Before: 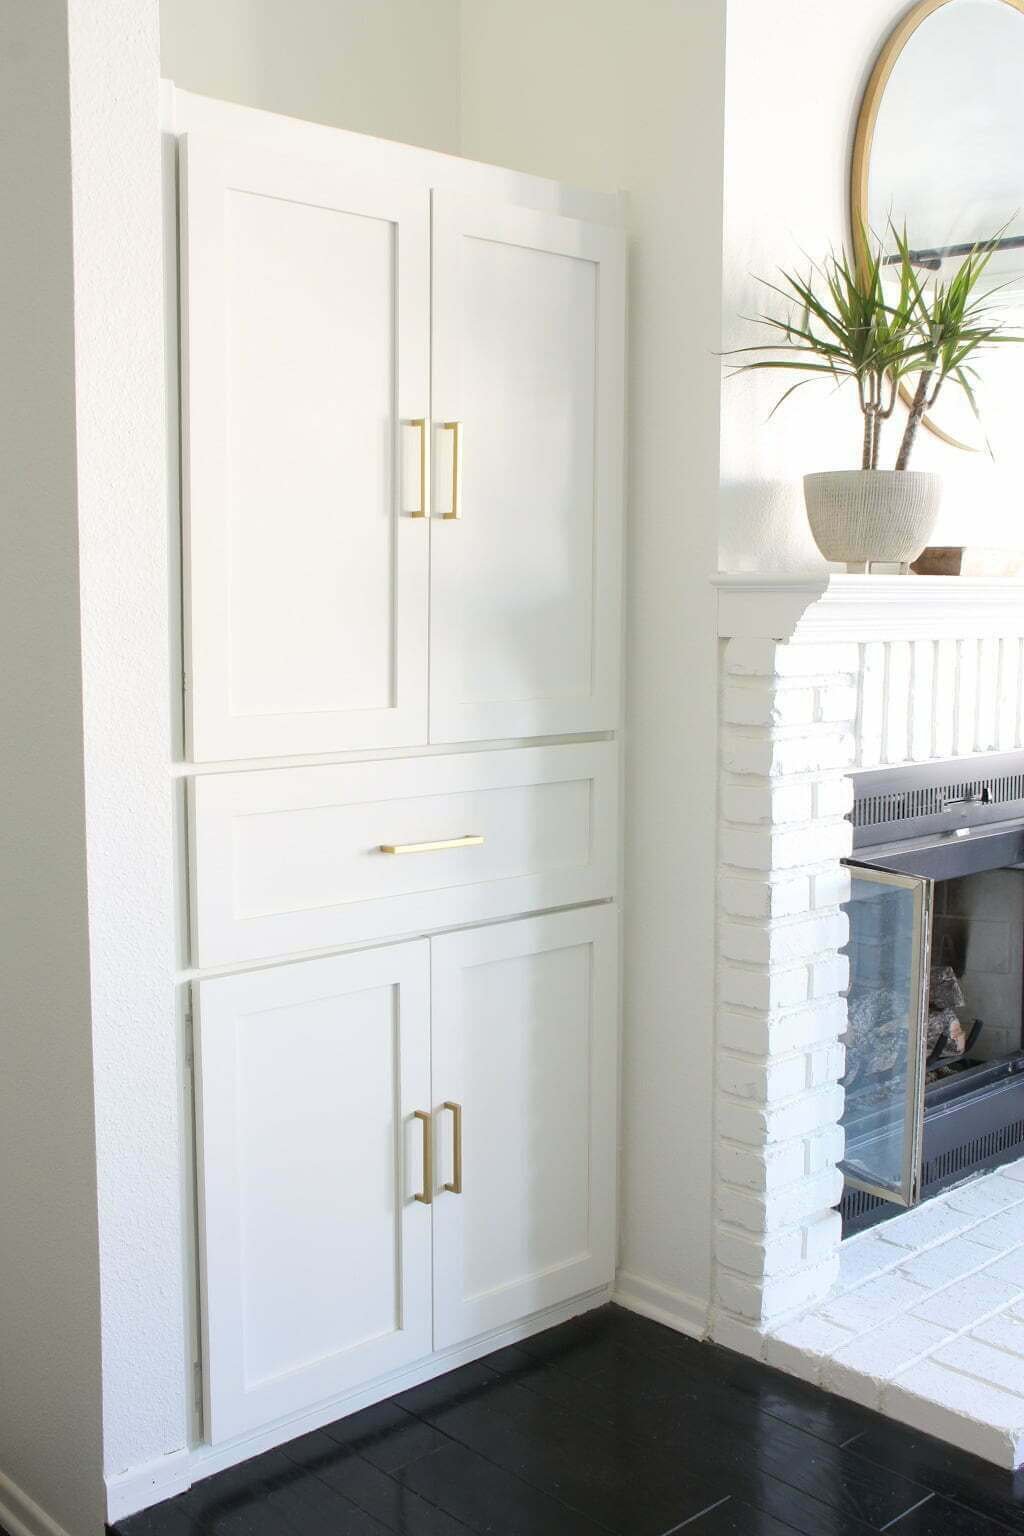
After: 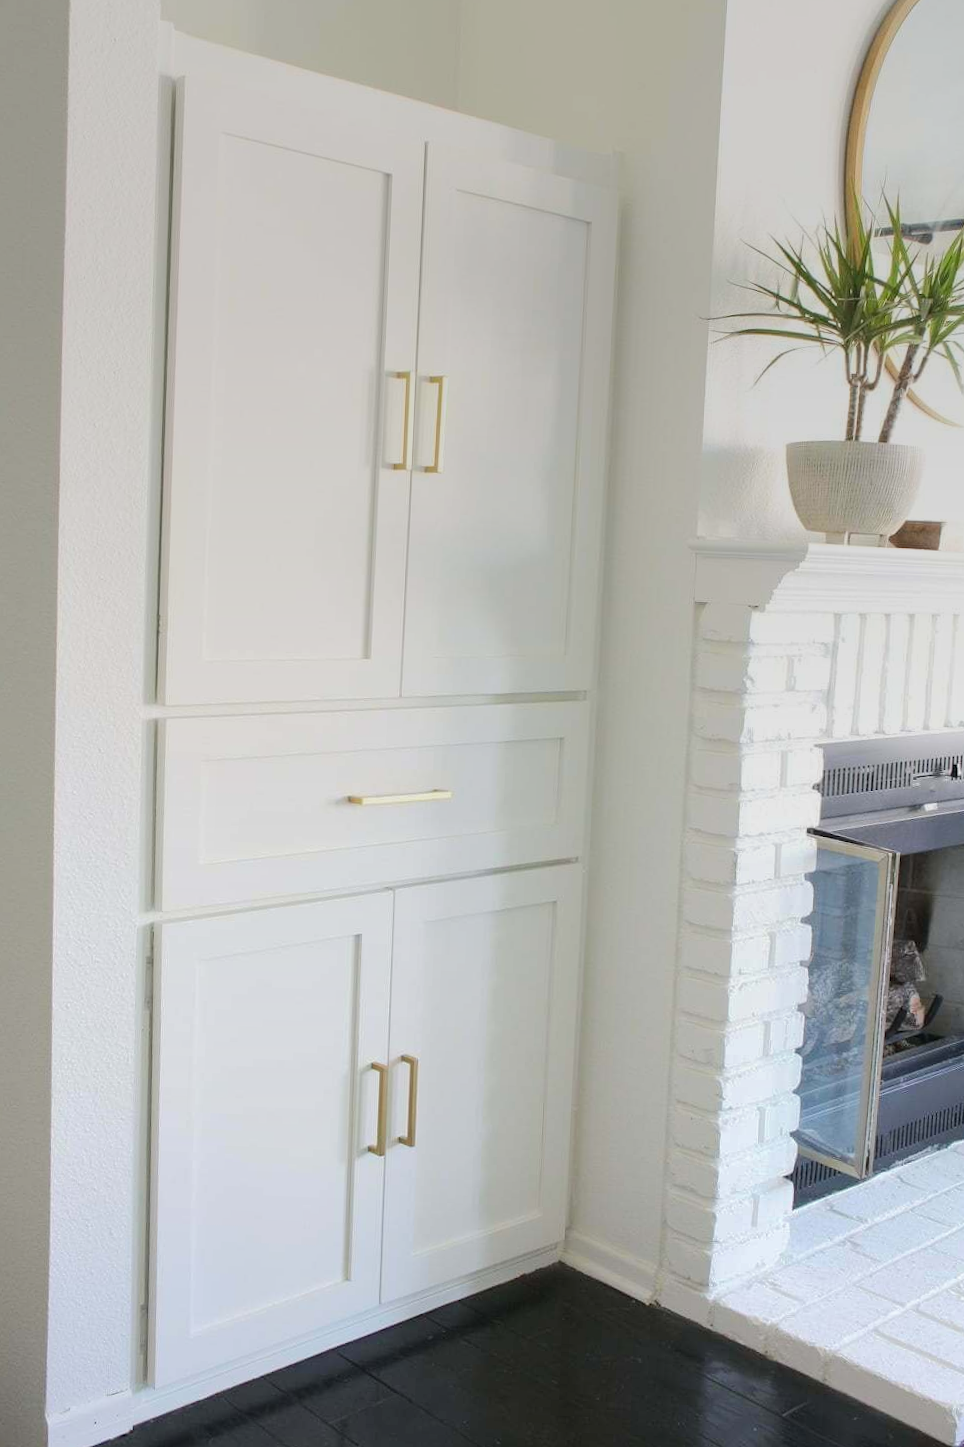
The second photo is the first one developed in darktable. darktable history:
graduated density: on, module defaults
crop and rotate: angle -2.38°
base curve: curves: ch0 [(0, 0) (0.235, 0.266) (0.503, 0.496) (0.786, 0.72) (1, 1)]
